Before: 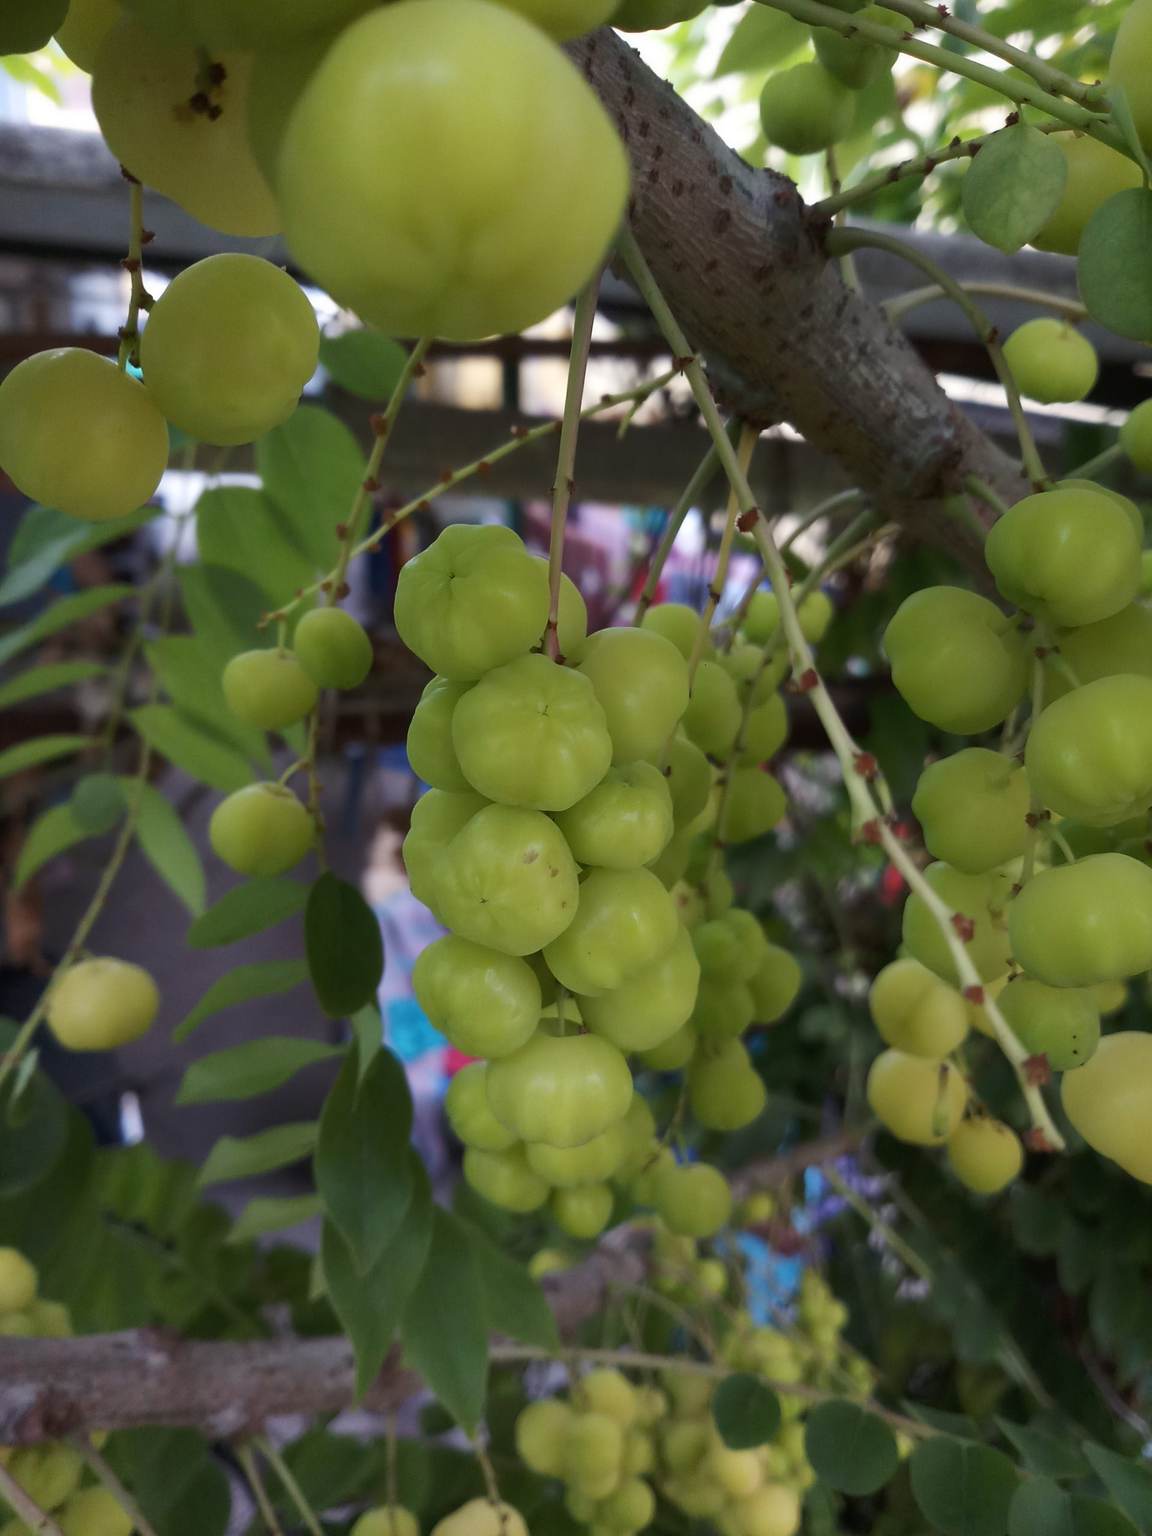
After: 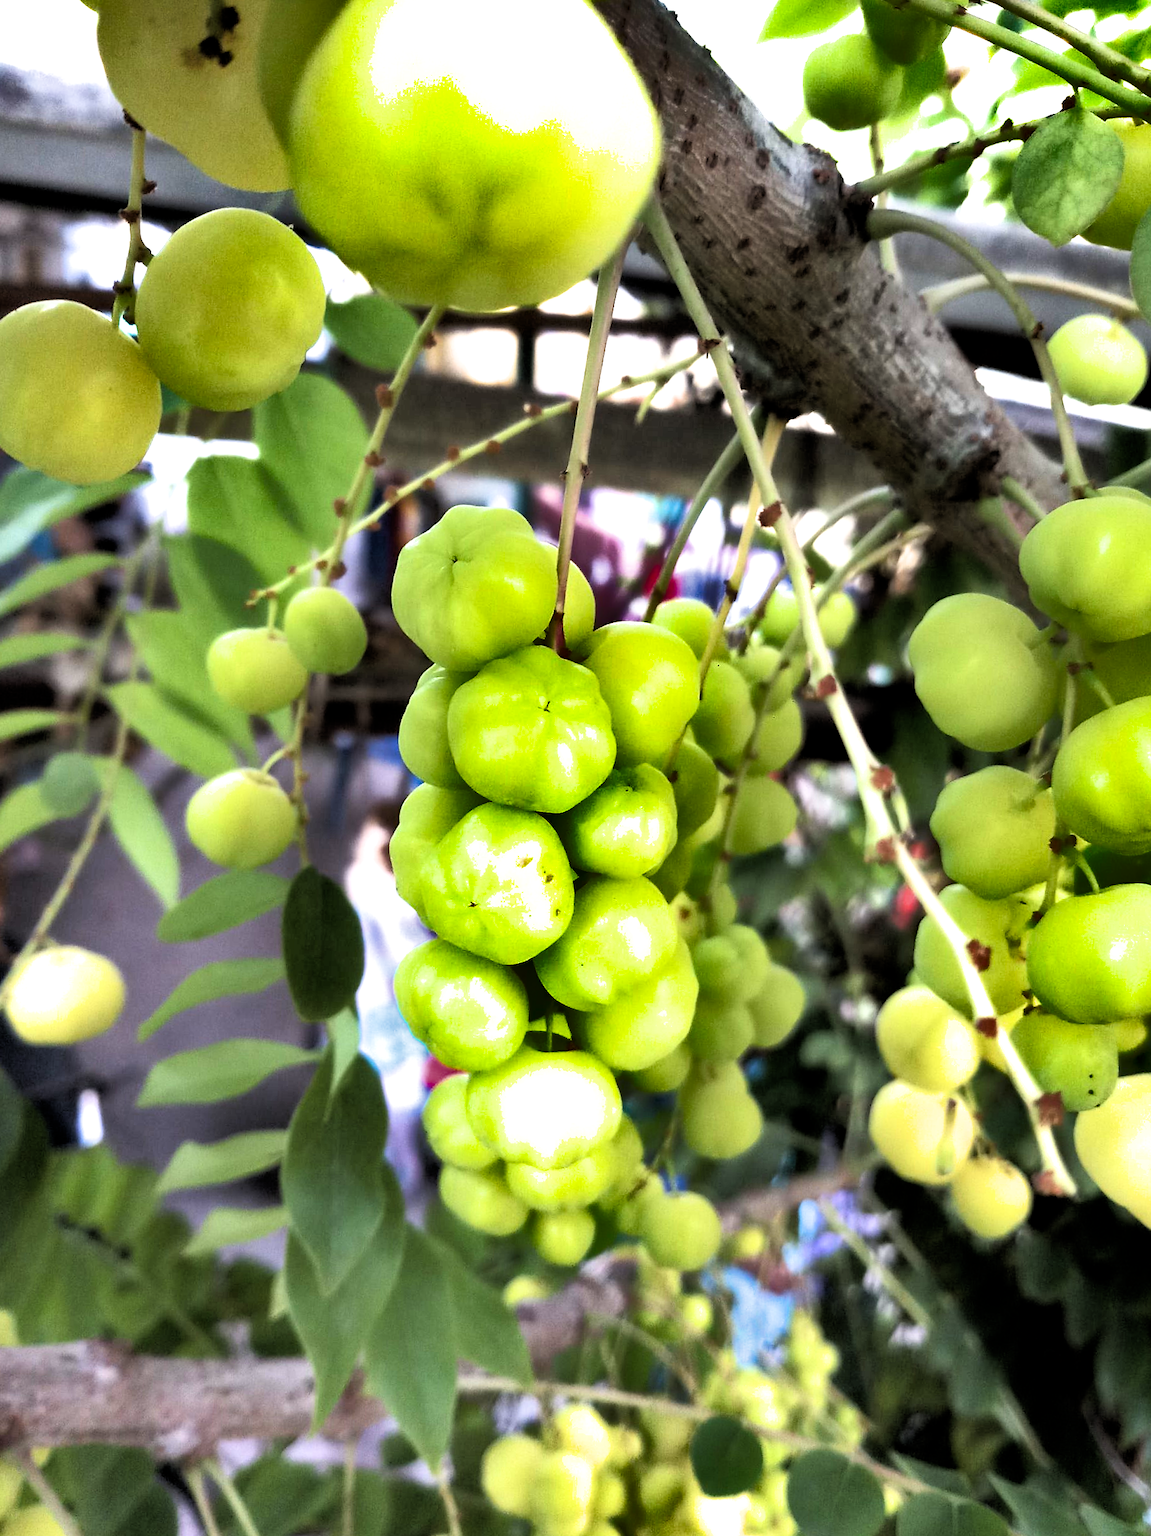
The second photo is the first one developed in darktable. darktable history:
filmic rgb: middle gray luminance 8.62%, black relative exposure -6.28 EV, white relative exposure 2.73 EV, target black luminance 0%, hardness 4.73, latitude 73.76%, contrast 1.341, shadows ↔ highlights balance 9.53%
exposure: black level correction 0, exposure 0.891 EV, compensate highlight preservation false
crop and rotate: angle -2.54°
shadows and highlights: shadows 20.74, highlights -82.84, soften with gaussian
tone equalizer: -8 EV -1.06 EV, -7 EV -1.01 EV, -6 EV -0.875 EV, -5 EV -0.61 EV, -3 EV 0.605 EV, -2 EV 0.85 EV, -1 EV 0.998 EV, +0 EV 1.07 EV
levels: black 0.041%, levels [0, 0.492, 0.984]
